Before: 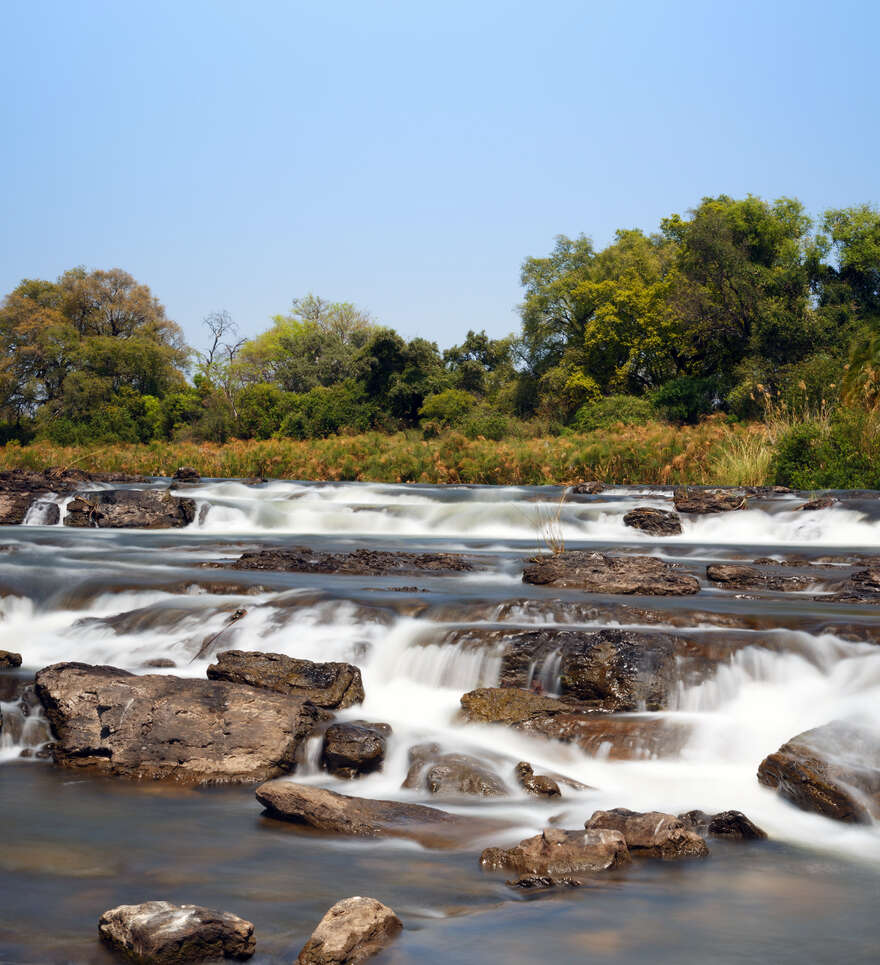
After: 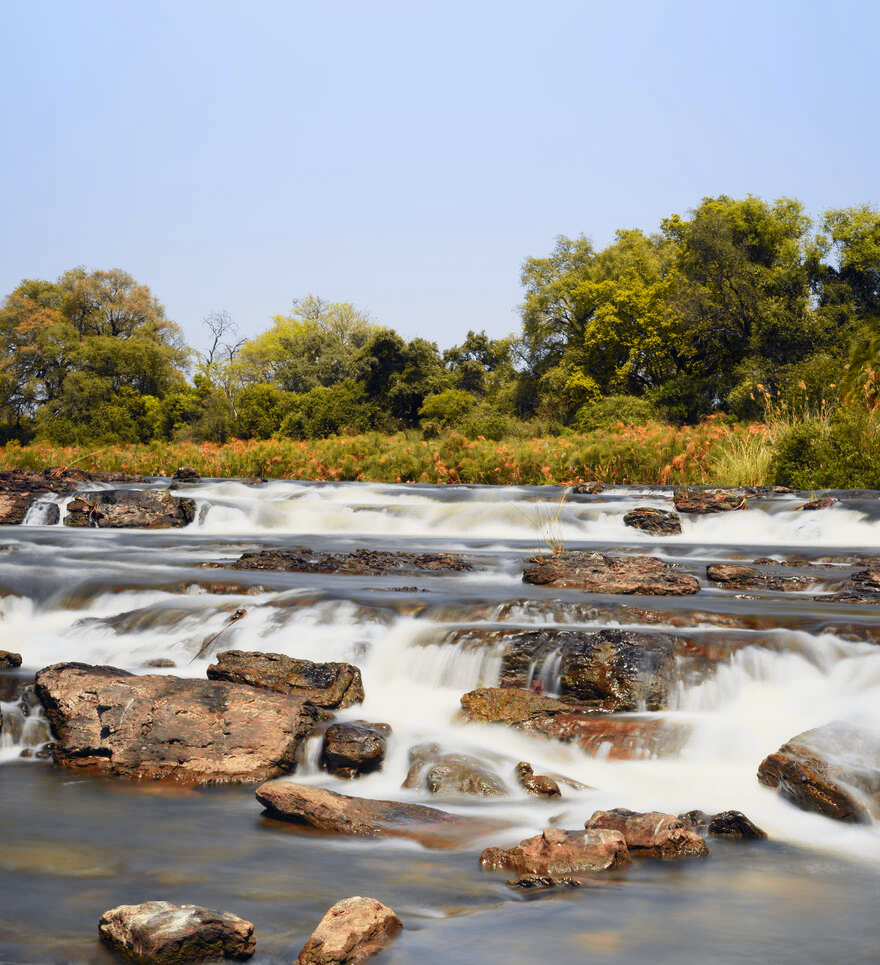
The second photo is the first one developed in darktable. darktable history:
tone curve: curves: ch0 [(0, 0.017) (0.239, 0.277) (0.508, 0.593) (0.826, 0.855) (1, 0.945)]; ch1 [(0, 0) (0.401, 0.42) (0.442, 0.47) (0.492, 0.498) (0.511, 0.504) (0.555, 0.586) (0.681, 0.739) (1, 1)]; ch2 [(0, 0) (0.411, 0.433) (0.5, 0.504) (0.545, 0.574) (1, 1)], color space Lab, independent channels, preserve colors none
